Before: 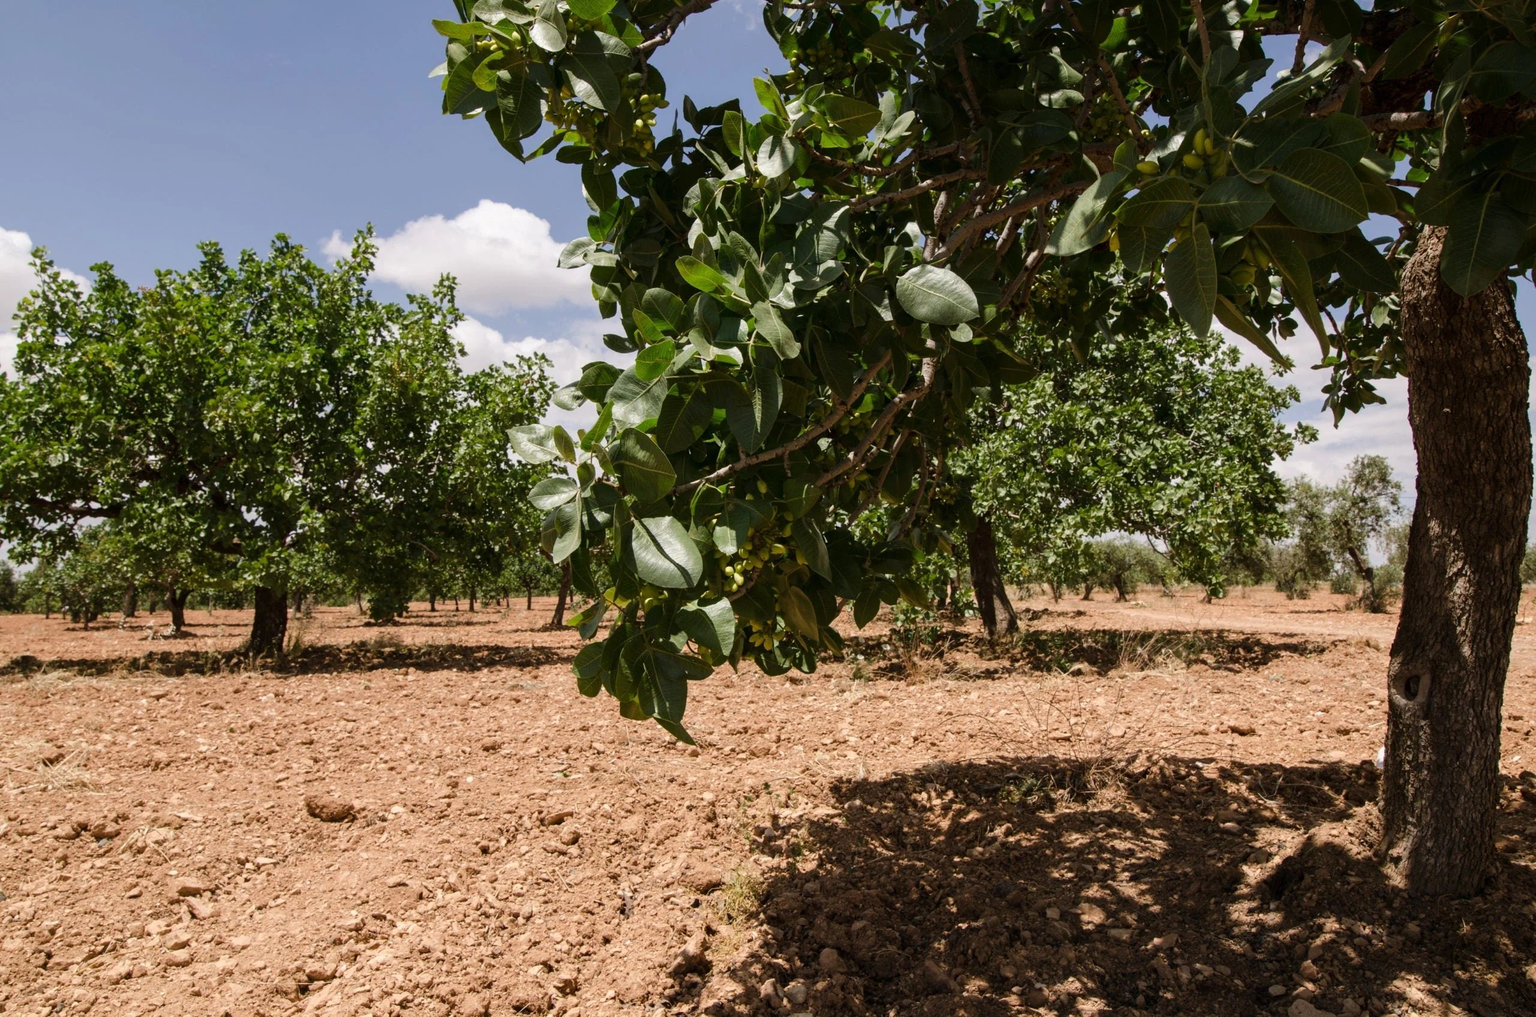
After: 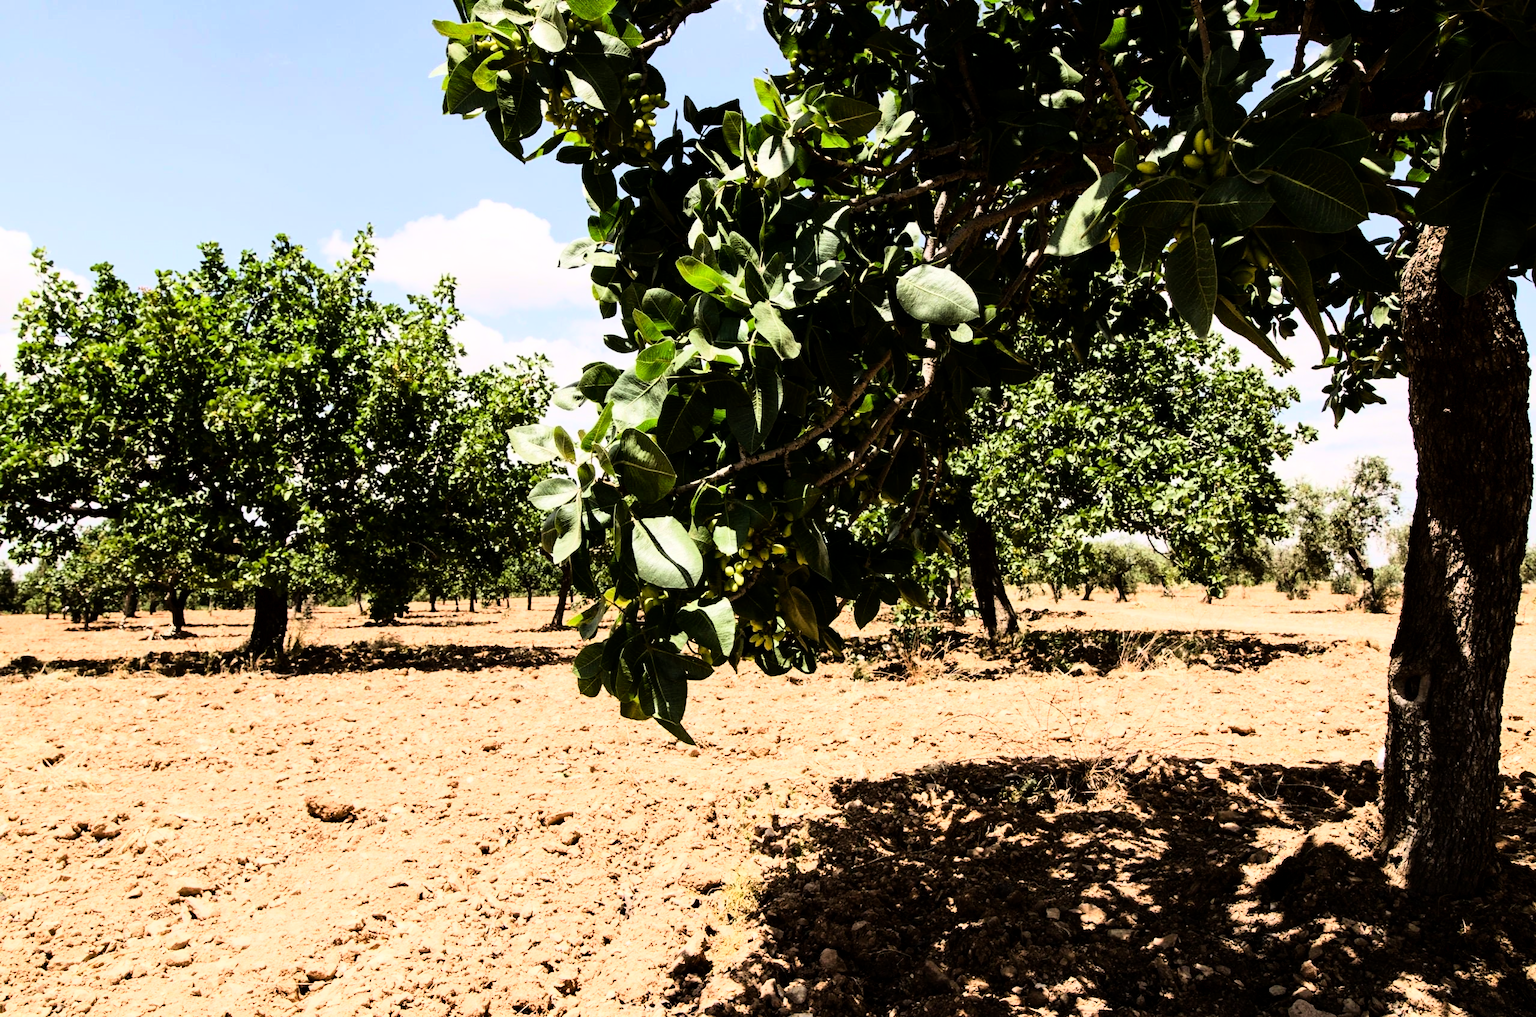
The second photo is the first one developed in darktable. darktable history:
rgb curve: curves: ch0 [(0, 0) (0.21, 0.15) (0.24, 0.21) (0.5, 0.75) (0.75, 0.96) (0.89, 0.99) (1, 1)]; ch1 [(0, 0.02) (0.21, 0.13) (0.25, 0.2) (0.5, 0.67) (0.75, 0.9) (0.89, 0.97) (1, 1)]; ch2 [(0, 0.02) (0.21, 0.13) (0.25, 0.2) (0.5, 0.67) (0.75, 0.9) (0.89, 0.97) (1, 1)], compensate middle gray true
exposure: black level correction 0.004, exposure 0.014 EV, compensate highlight preservation false
